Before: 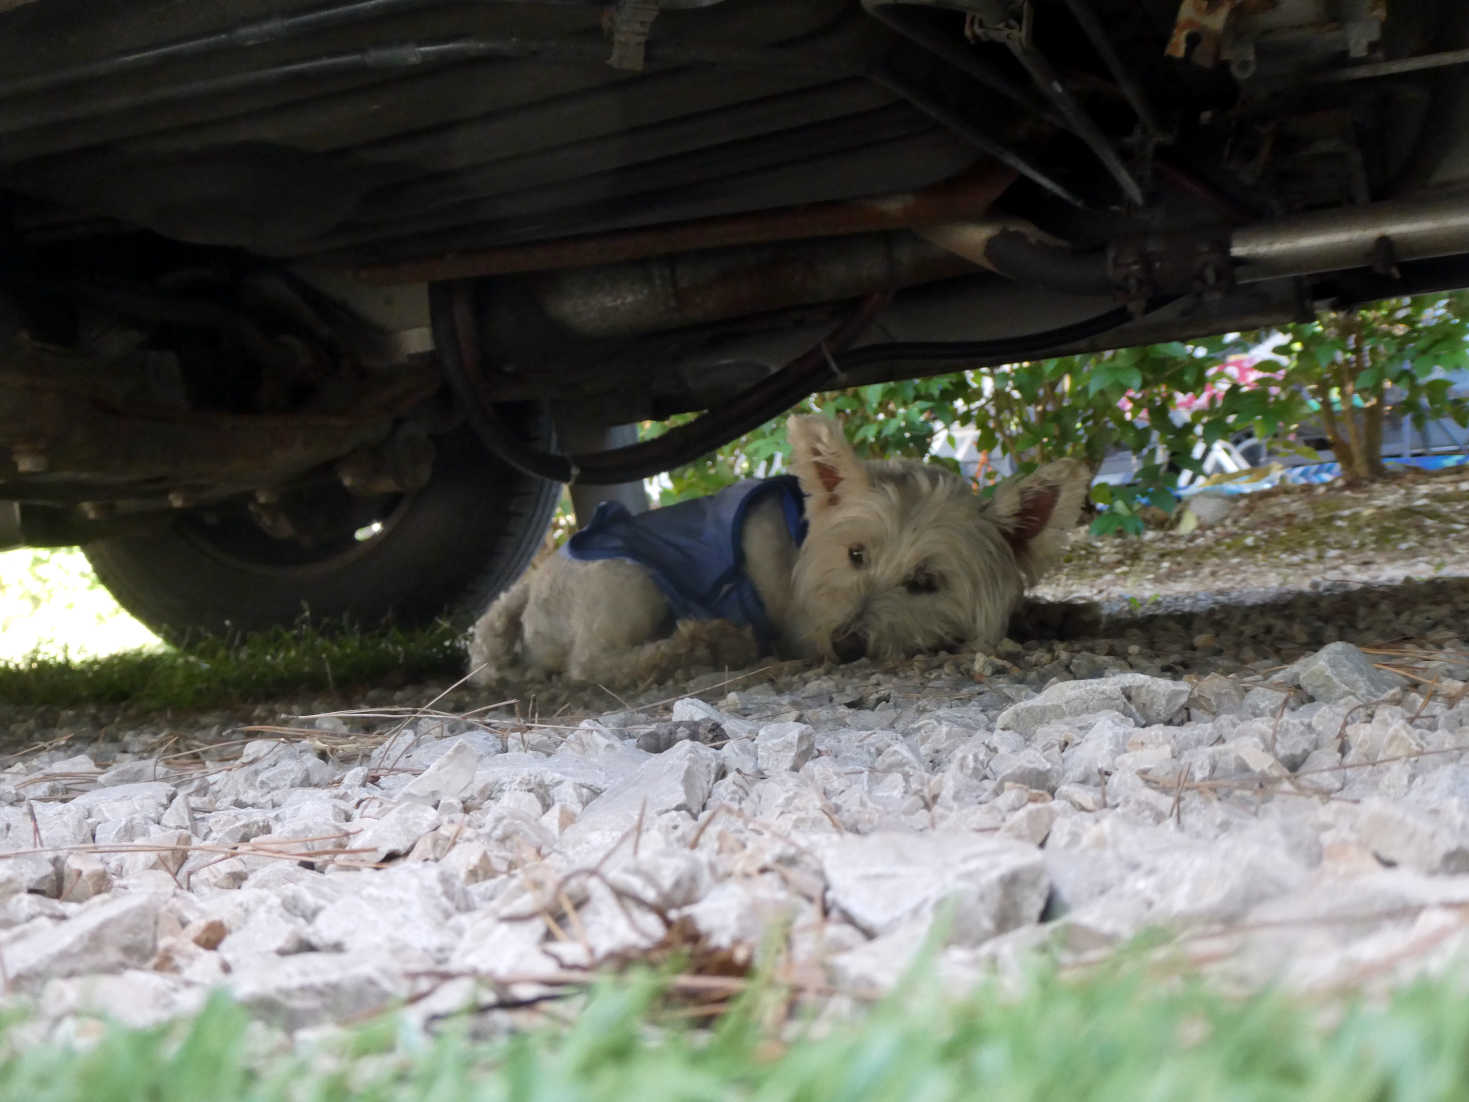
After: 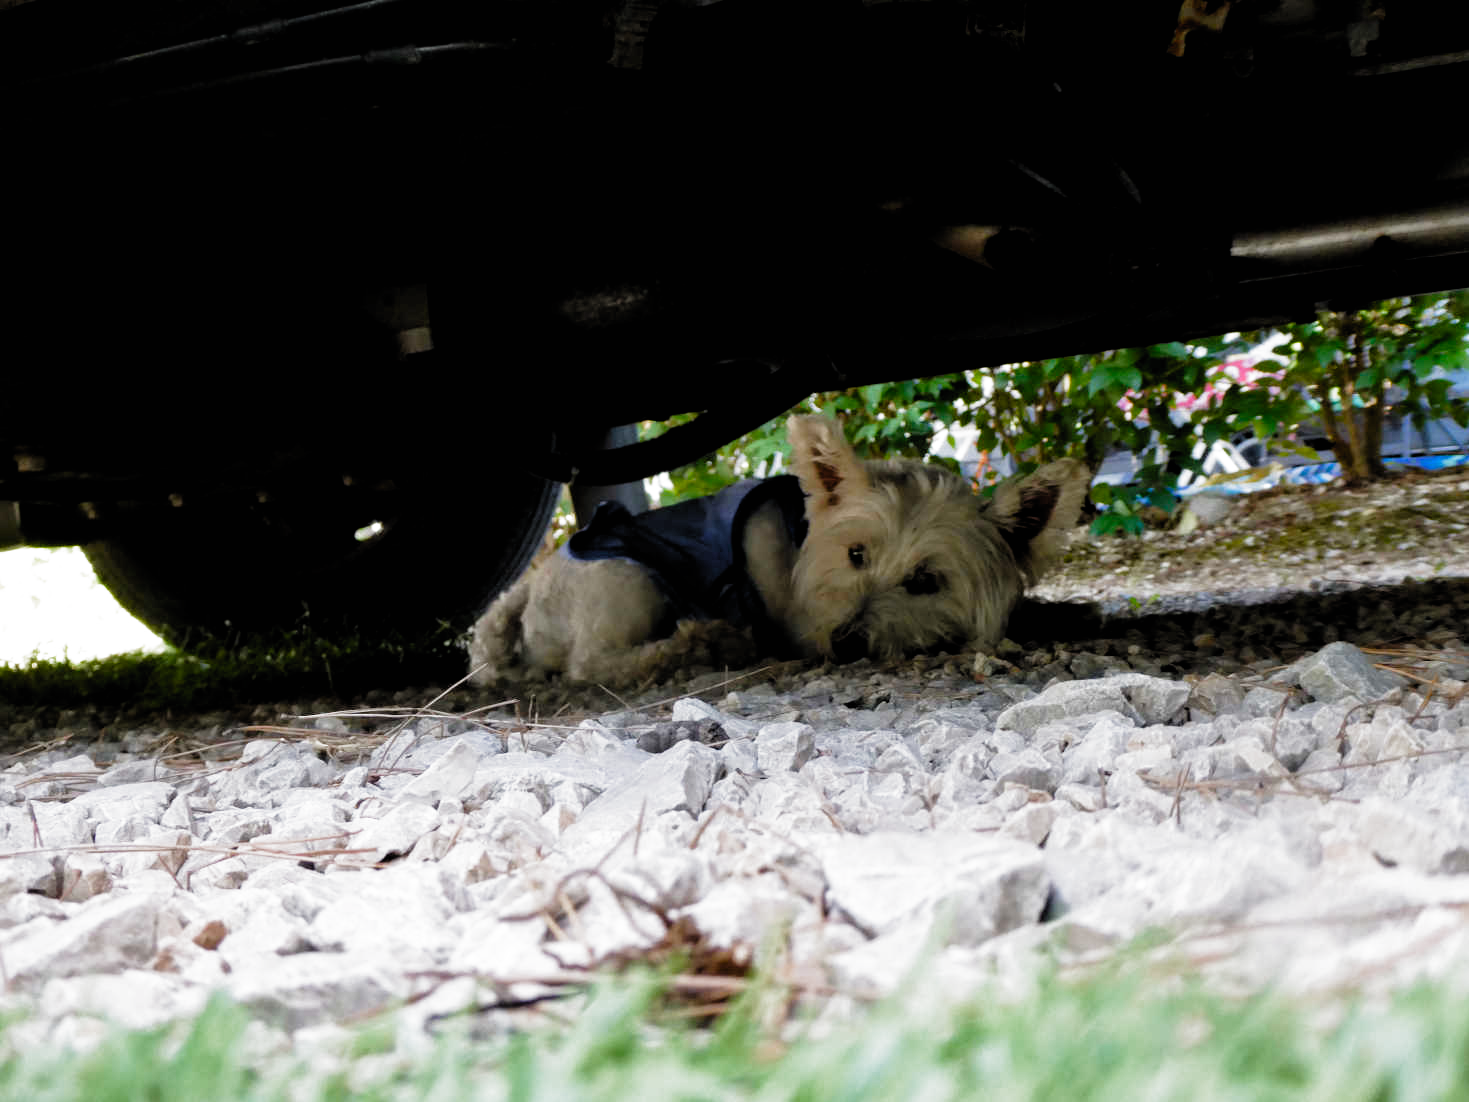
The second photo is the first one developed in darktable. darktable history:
filmic rgb: black relative exposure -3.67 EV, white relative exposure 2.44 EV, hardness 3.28, preserve chrominance no, color science v4 (2020), contrast in shadows soft
